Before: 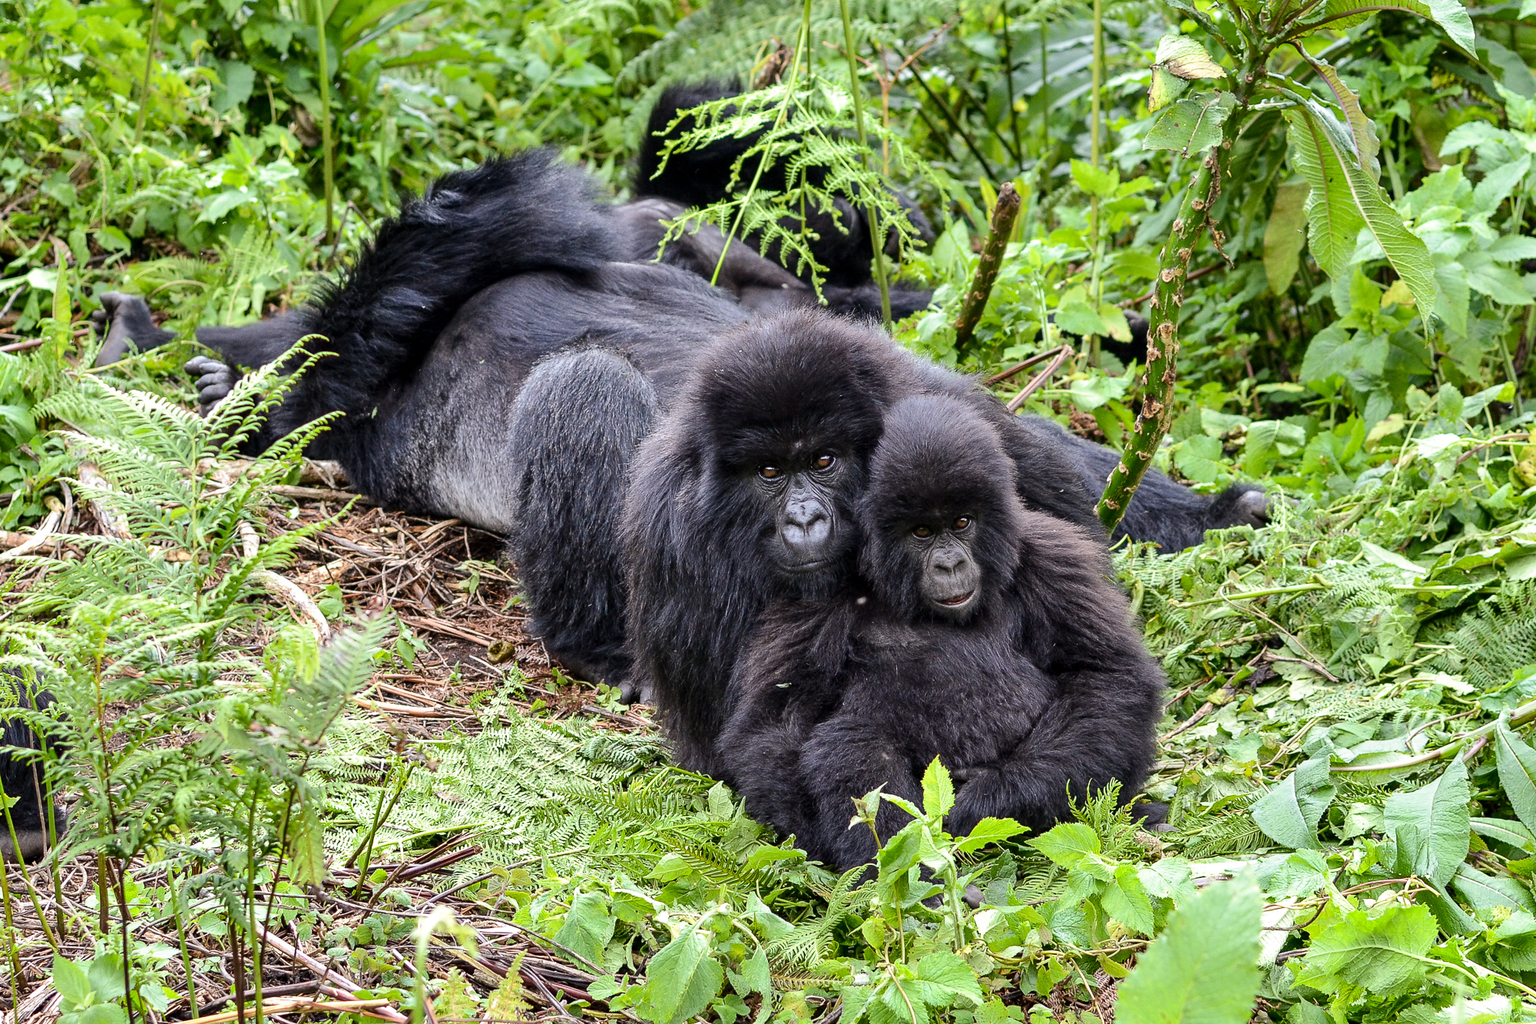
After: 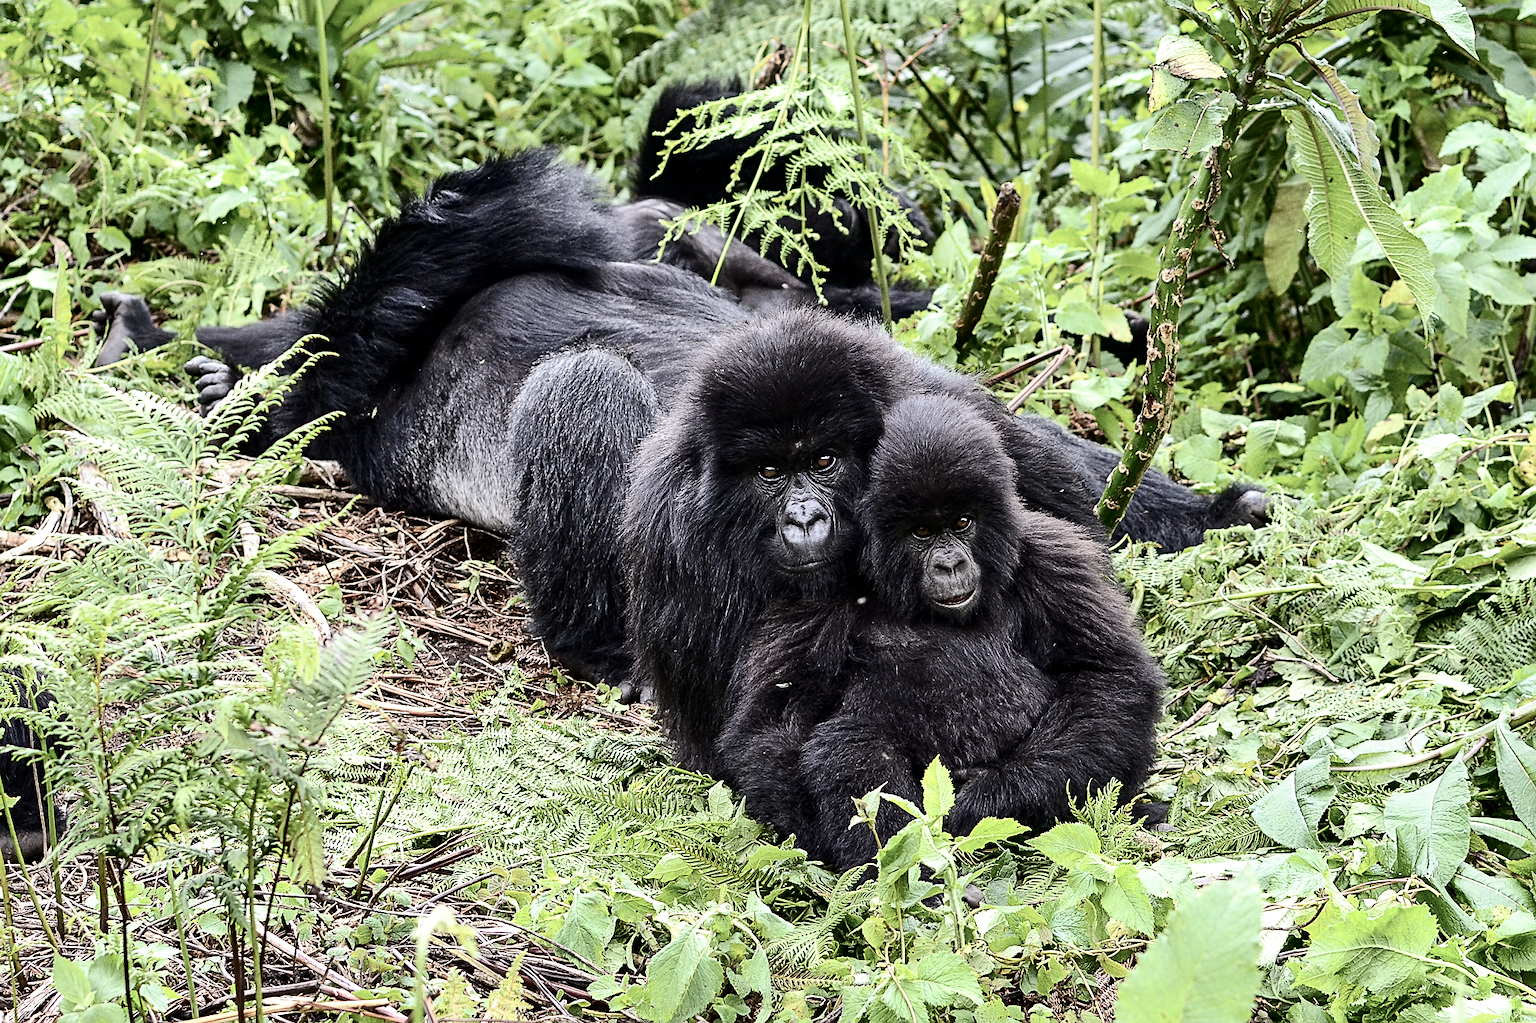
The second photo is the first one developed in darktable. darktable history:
sharpen: on, module defaults
contrast brightness saturation: contrast 0.25, saturation -0.31
